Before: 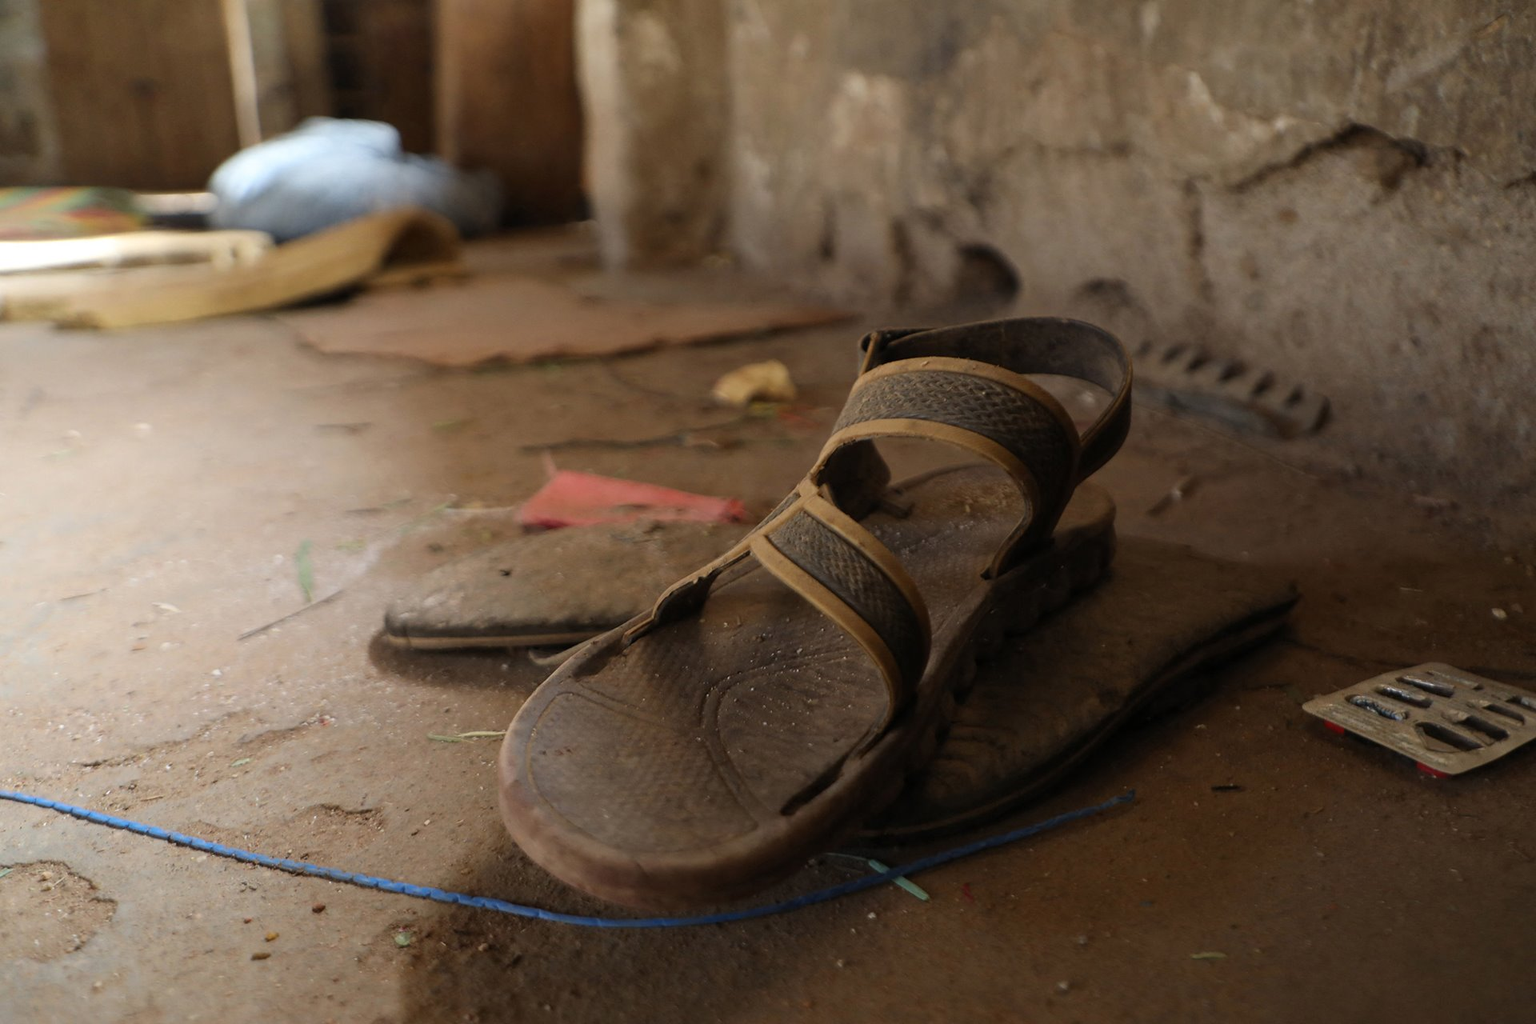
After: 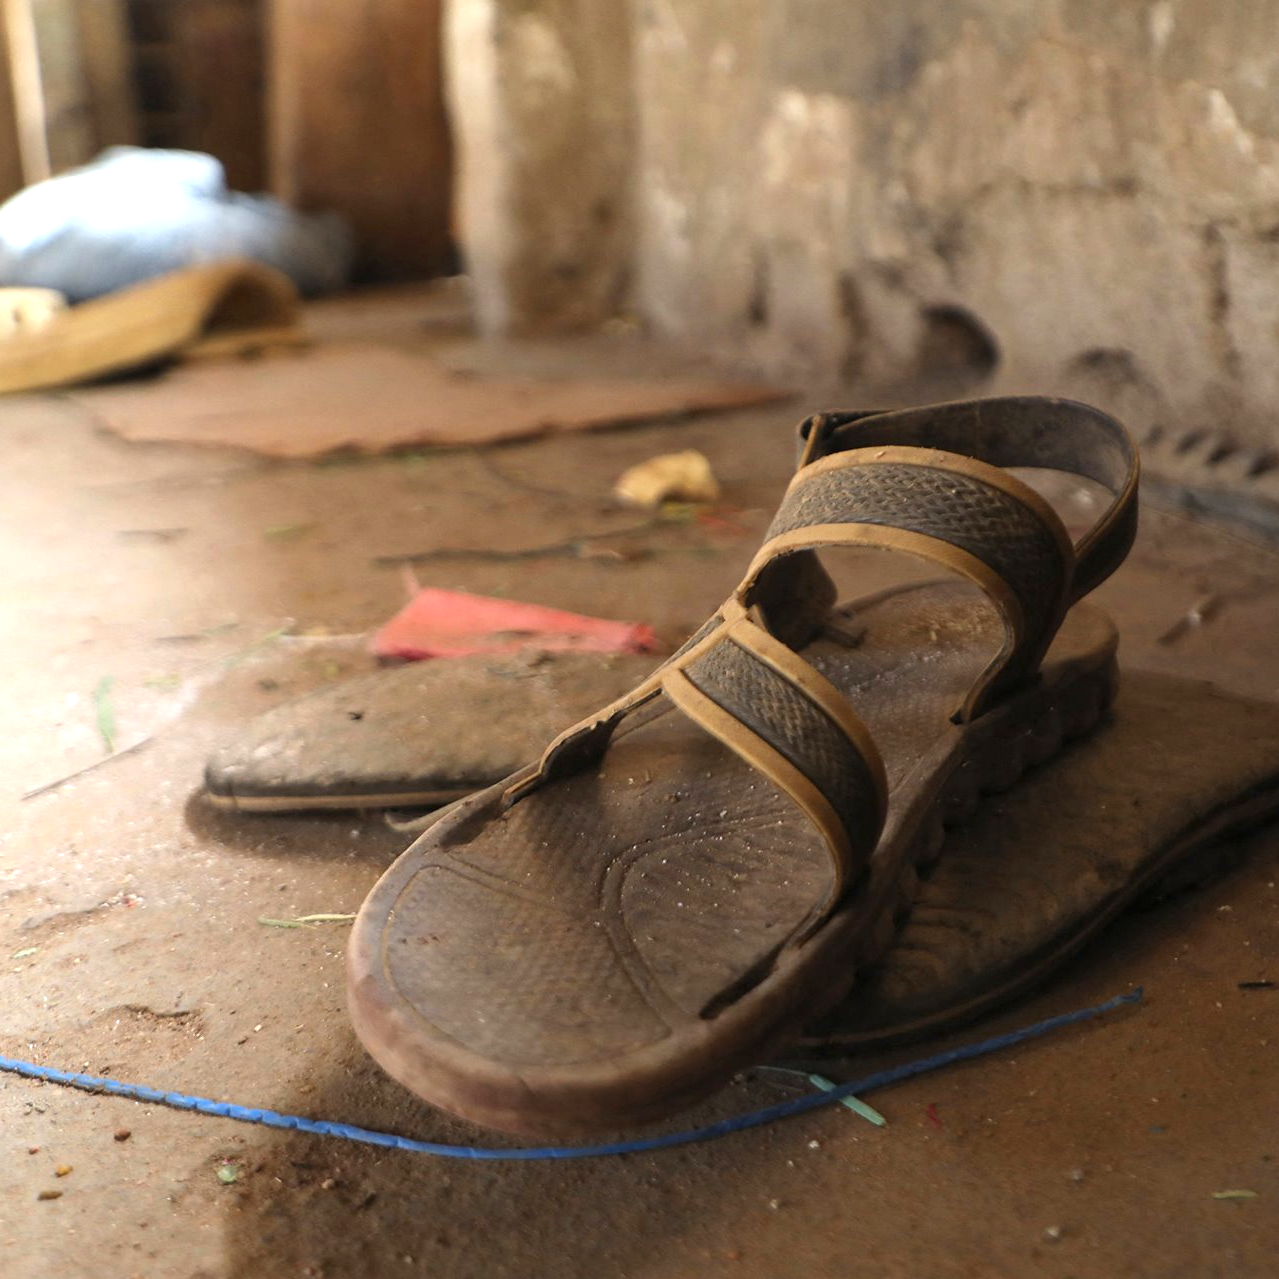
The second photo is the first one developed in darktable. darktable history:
crop and rotate: left 14.385%, right 18.948%
exposure: black level correction 0, exposure 1 EV, compensate exposure bias true, compensate highlight preservation false
